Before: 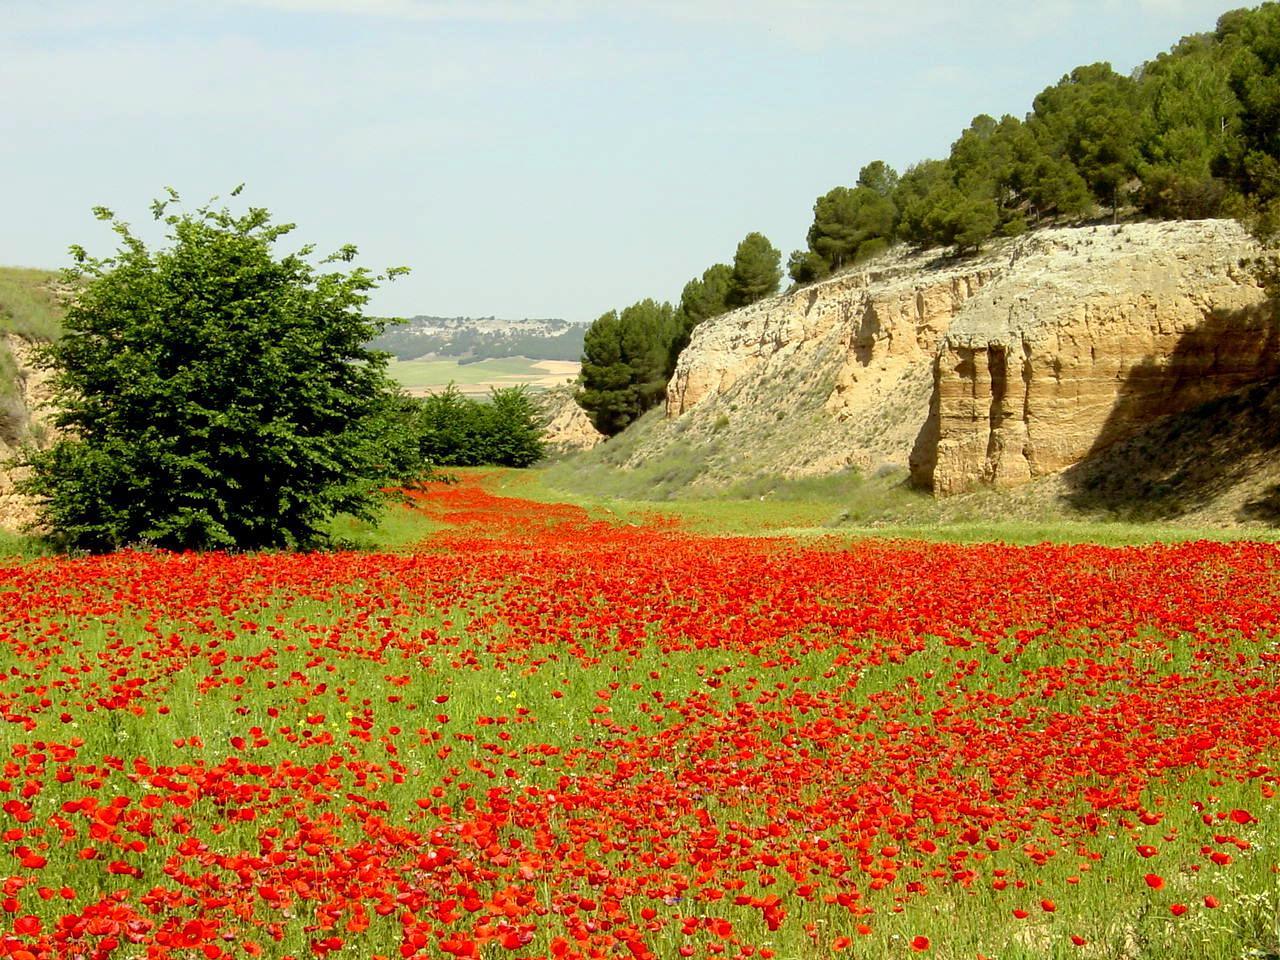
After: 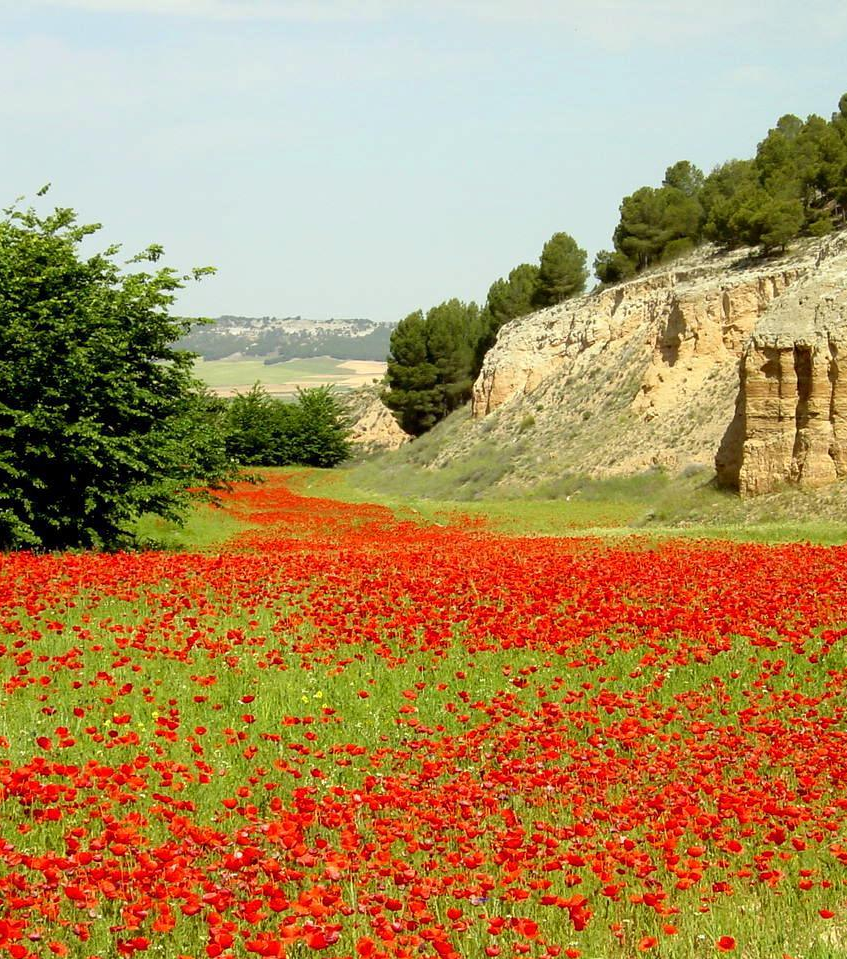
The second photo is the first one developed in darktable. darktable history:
crop and rotate: left 15.192%, right 18.565%
